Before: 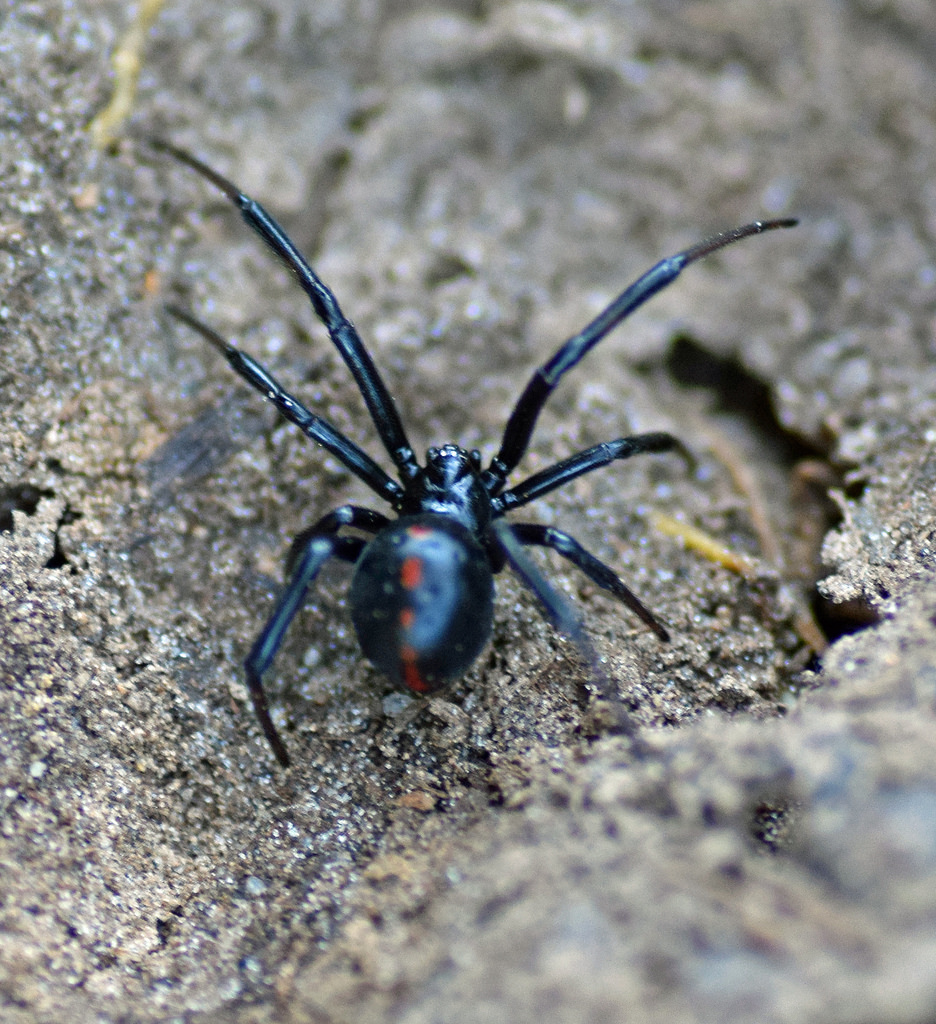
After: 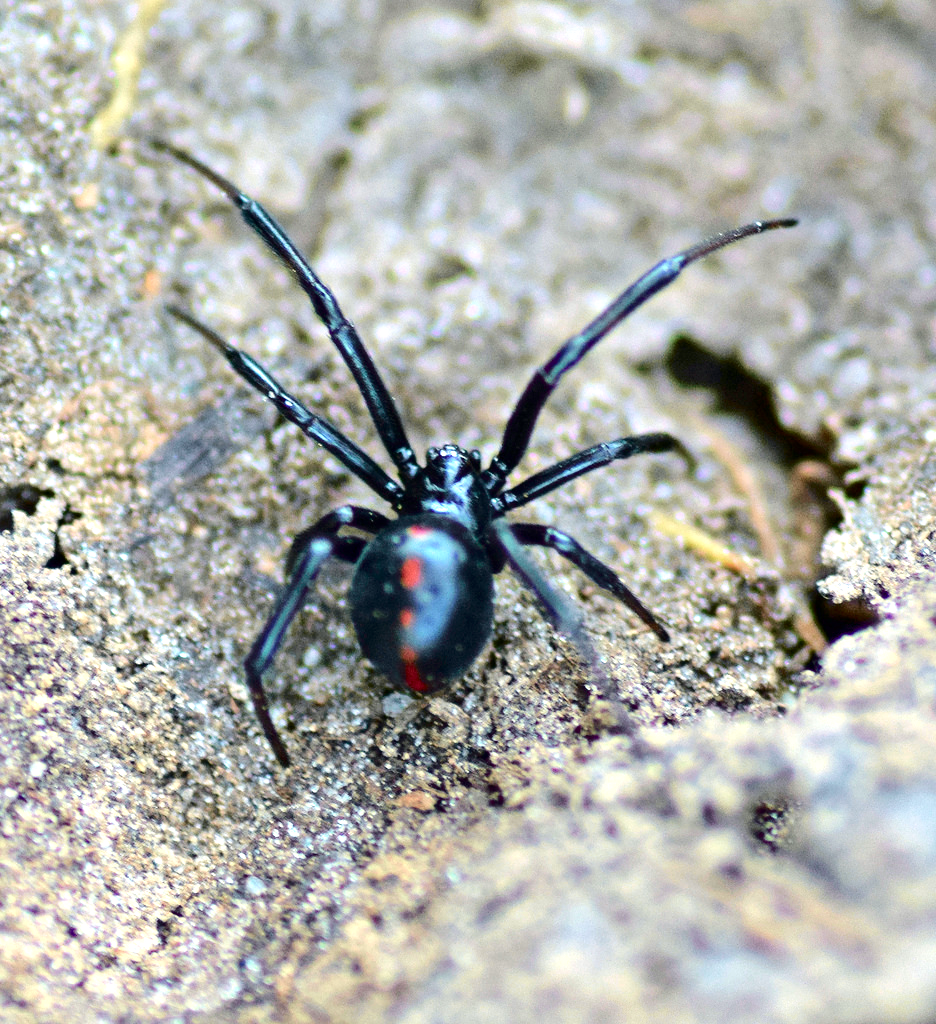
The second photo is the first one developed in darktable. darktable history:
exposure: exposure 0.7 EV, compensate highlight preservation false
tone curve: curves: ch0 [(0, 0) (0.033, 0.016) (0.171, 0.127) (0.33, 0.331) (0.432, 0.475) (0.601, 0.665) (0.843, 0.876) (1, 1)]; ch1 [(0, 0) (0.339, 0.349) (0.445, 0.42) (0.476, 0.47) (0.501, 0.499) (0.516, 0.525) (0.548, 0.563) (0.584, 0.633) (0.728, 0.746) (1, 1)]; ch2 [(0, 0) (0.327, 0.324) (0.417, 0.44) (0.46, 0.453) (0.502, 0.498) (0.517, 0.524) (0.53, 0.554) (0.579, 0.599) (0.745, 0.704) (1, 1)], color space Lab, independent channels, preserve colors none
